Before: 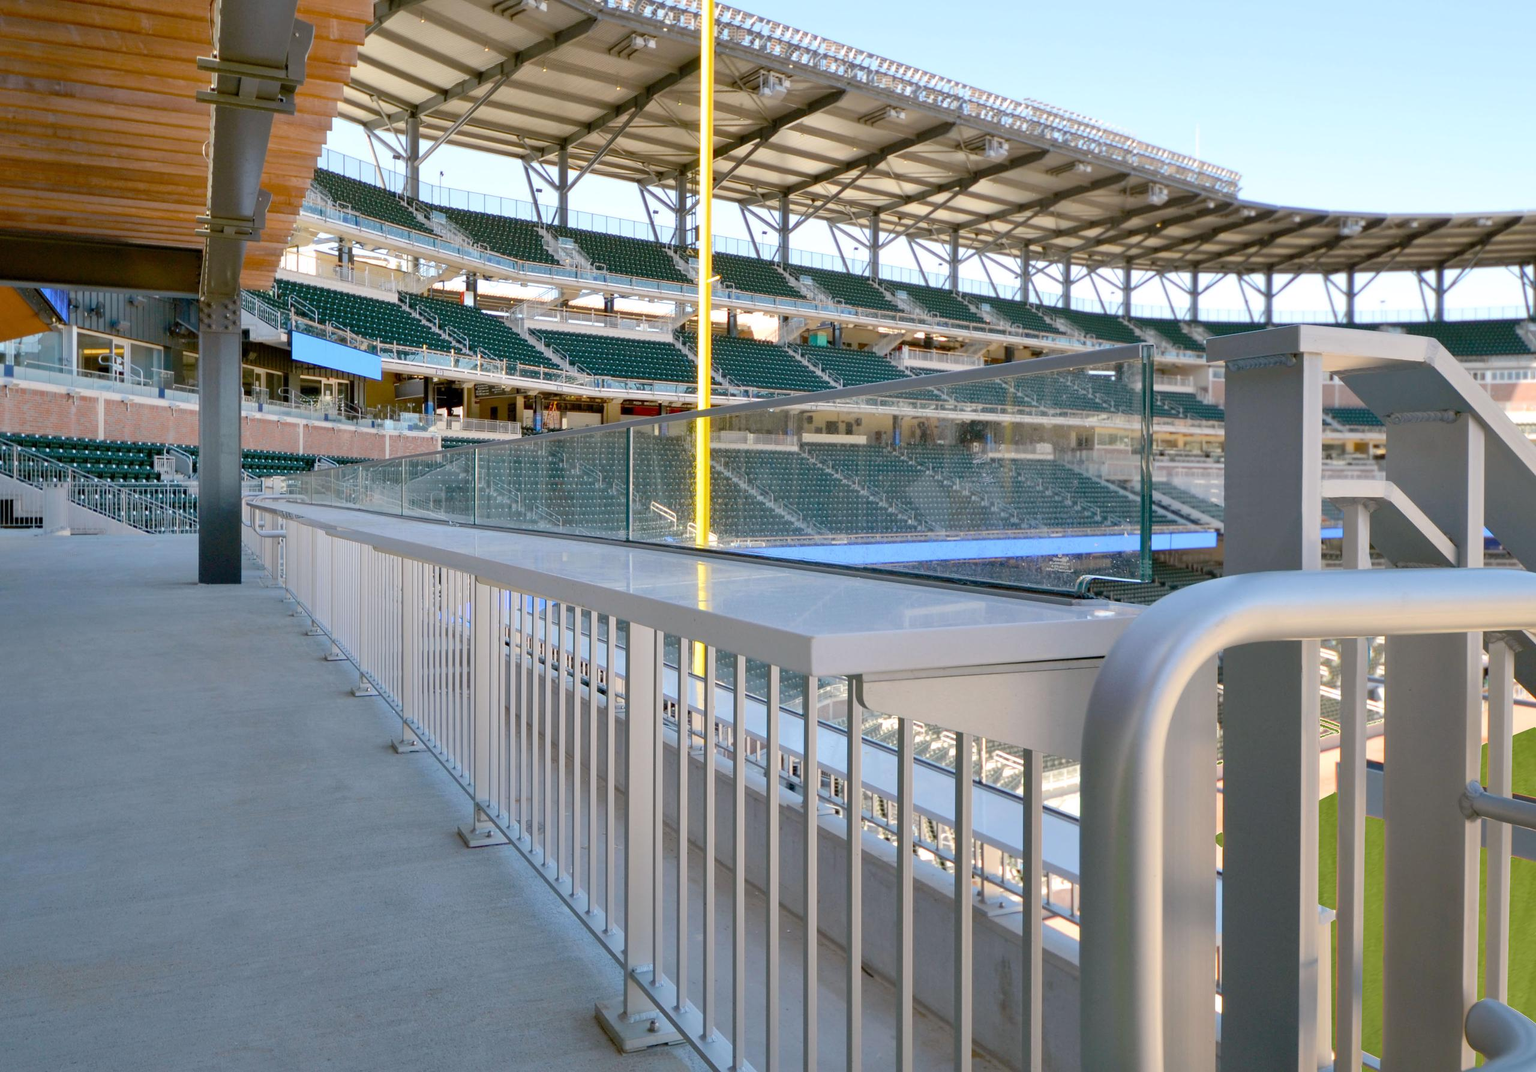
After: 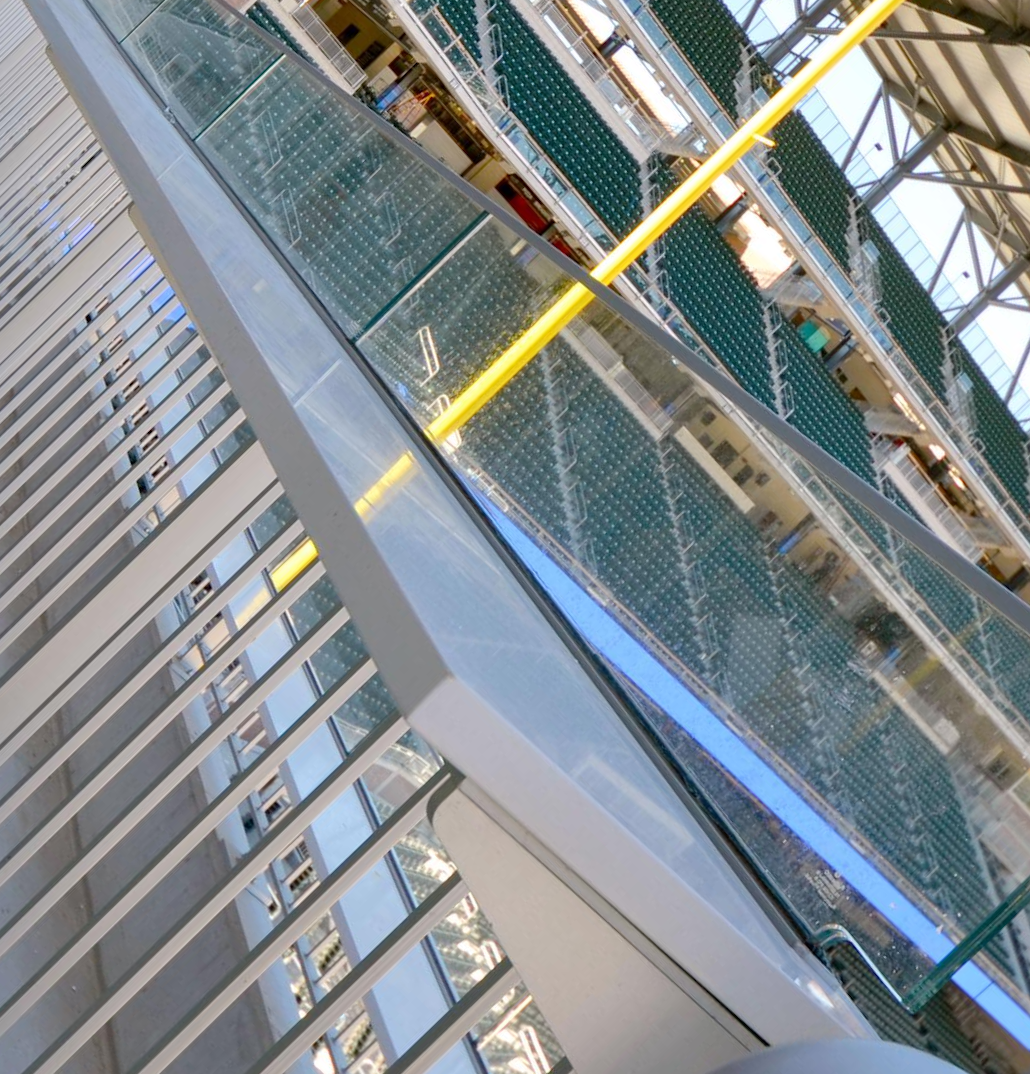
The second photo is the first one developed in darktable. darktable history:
crop and rotate: angle -45.69°, top 16.203%, right 0.9%, bottom 11.749%
